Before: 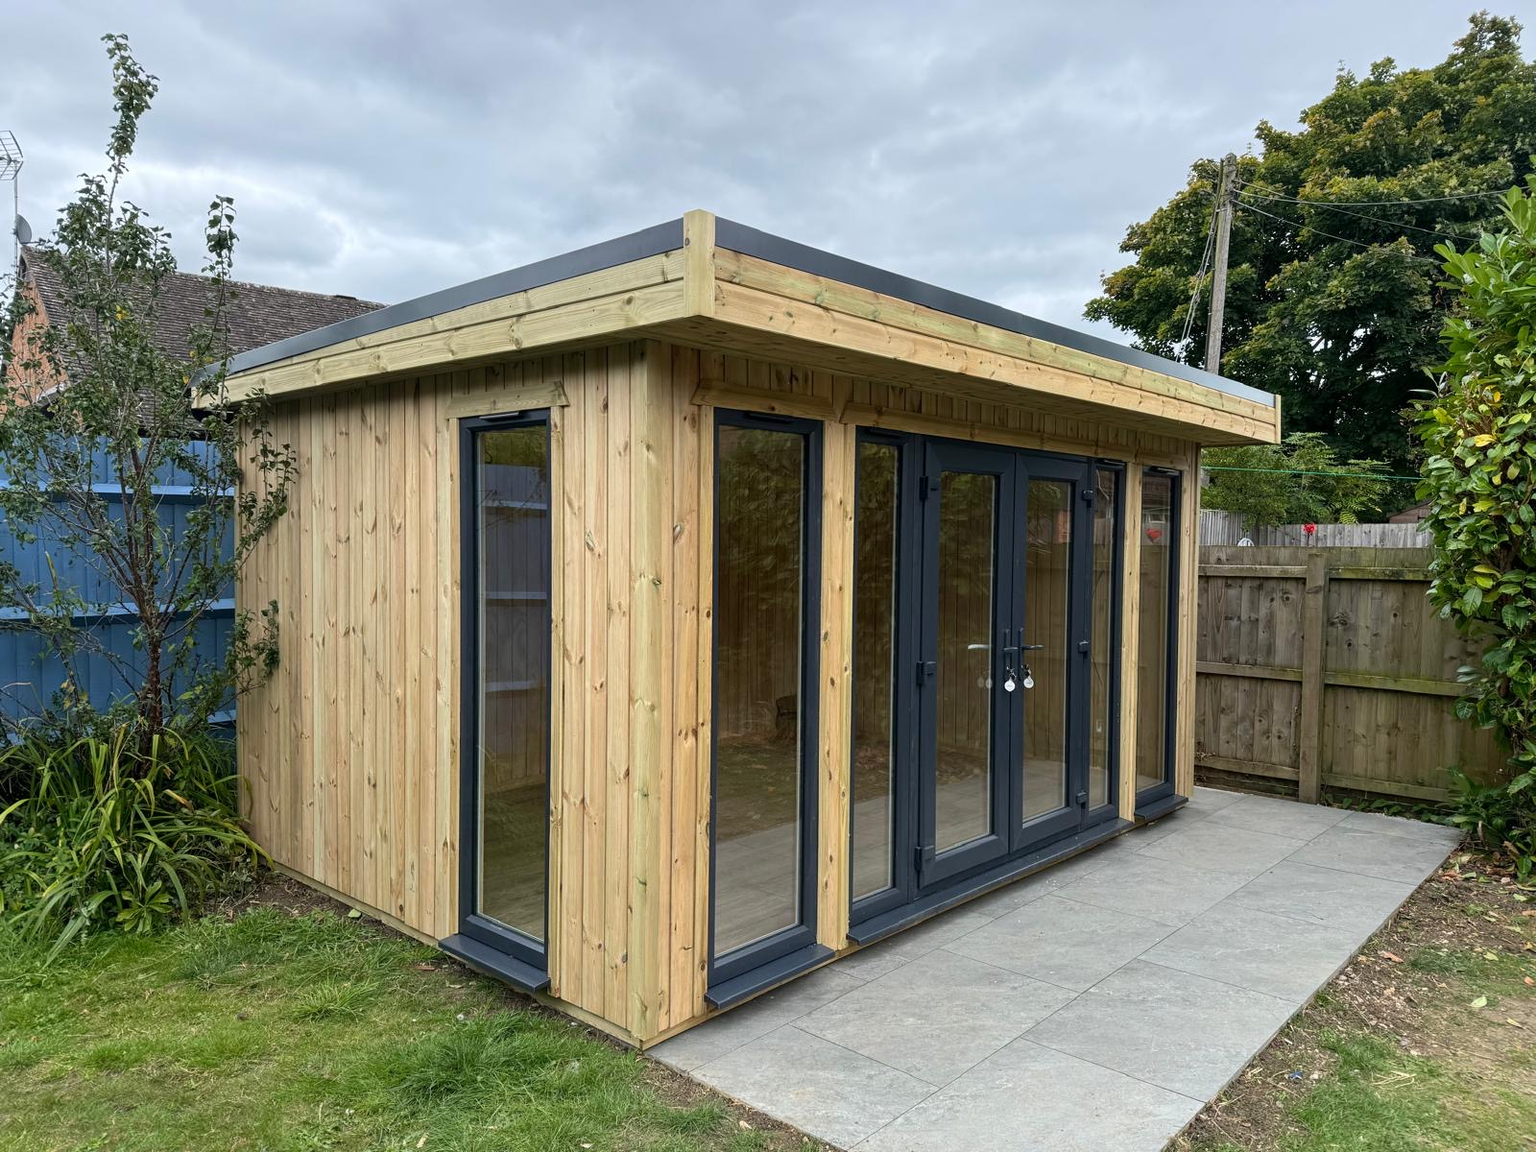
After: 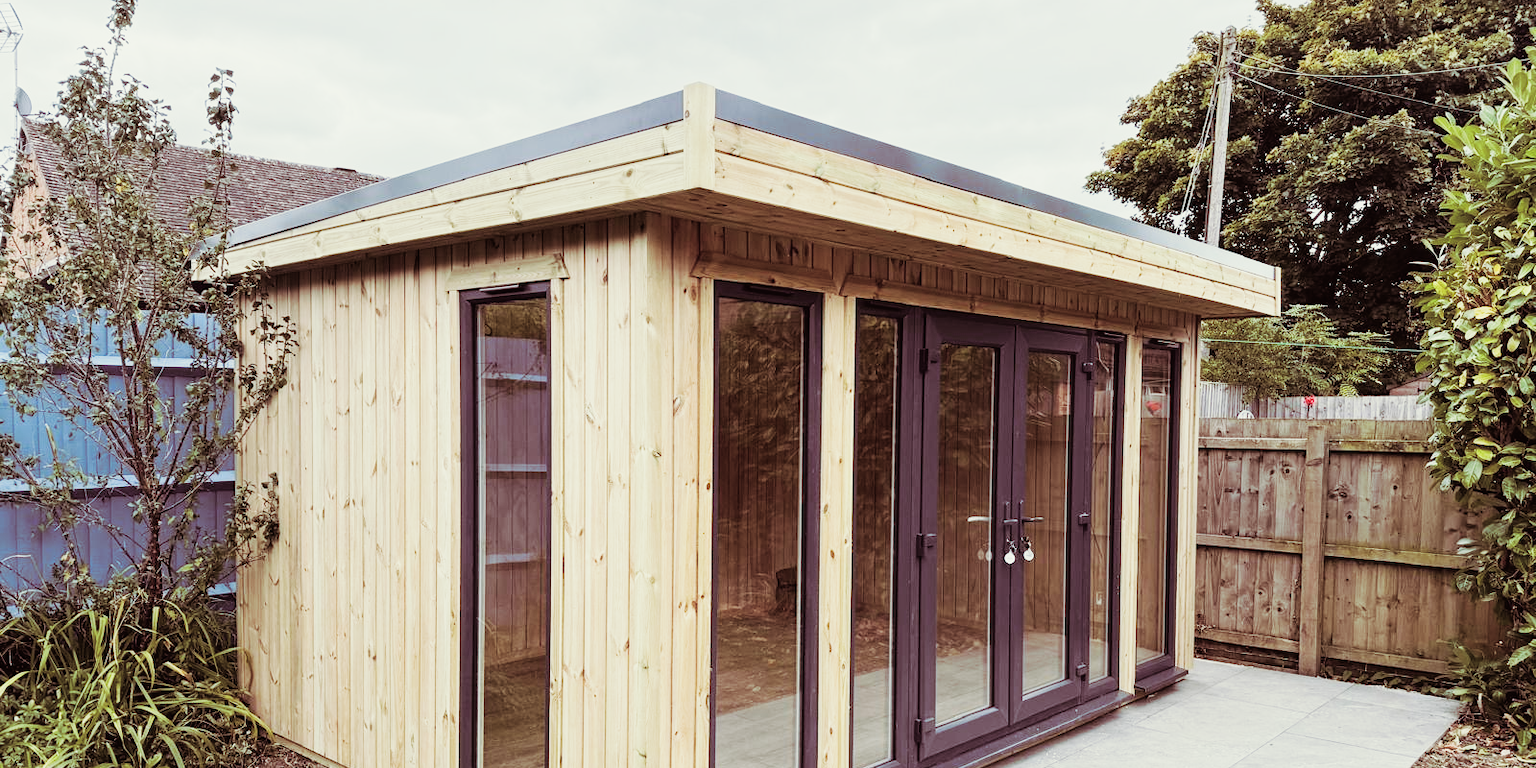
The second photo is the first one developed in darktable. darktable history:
sigmoid: skew -0.2, preserve hue 0%, red attenuation 0.1, red rotation 0.035, green attenuation 0.1, green rotation -0.017, blue attenuation 0.15, blue rotation -0.052, base primaries Rec2020
split-toning: on, module defaults
crop: top 11.166%, bottom 22.168%
local contrast: mode bilateral grid, contrast 100, coarseness 100, detail 94%, midtone range 0.2
exposure: black level correction -0.002, exposure 1.35 EV, compensate highlight preservation false
